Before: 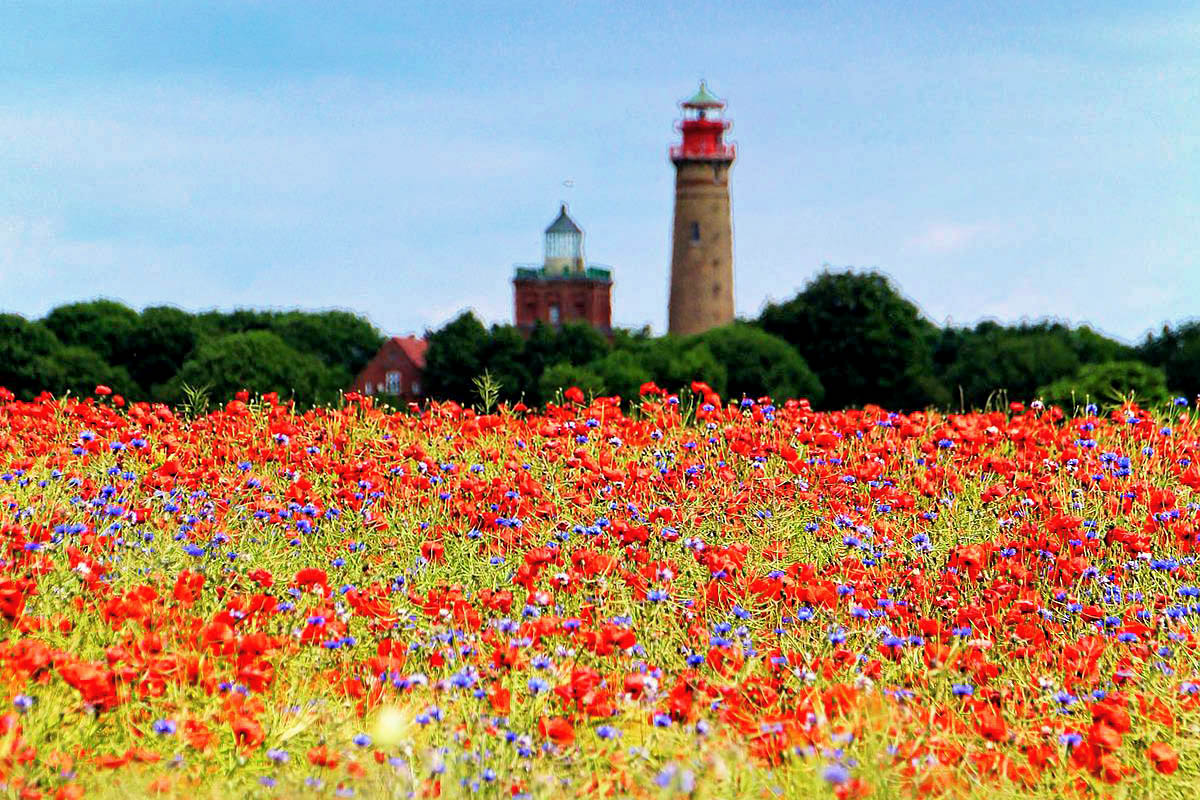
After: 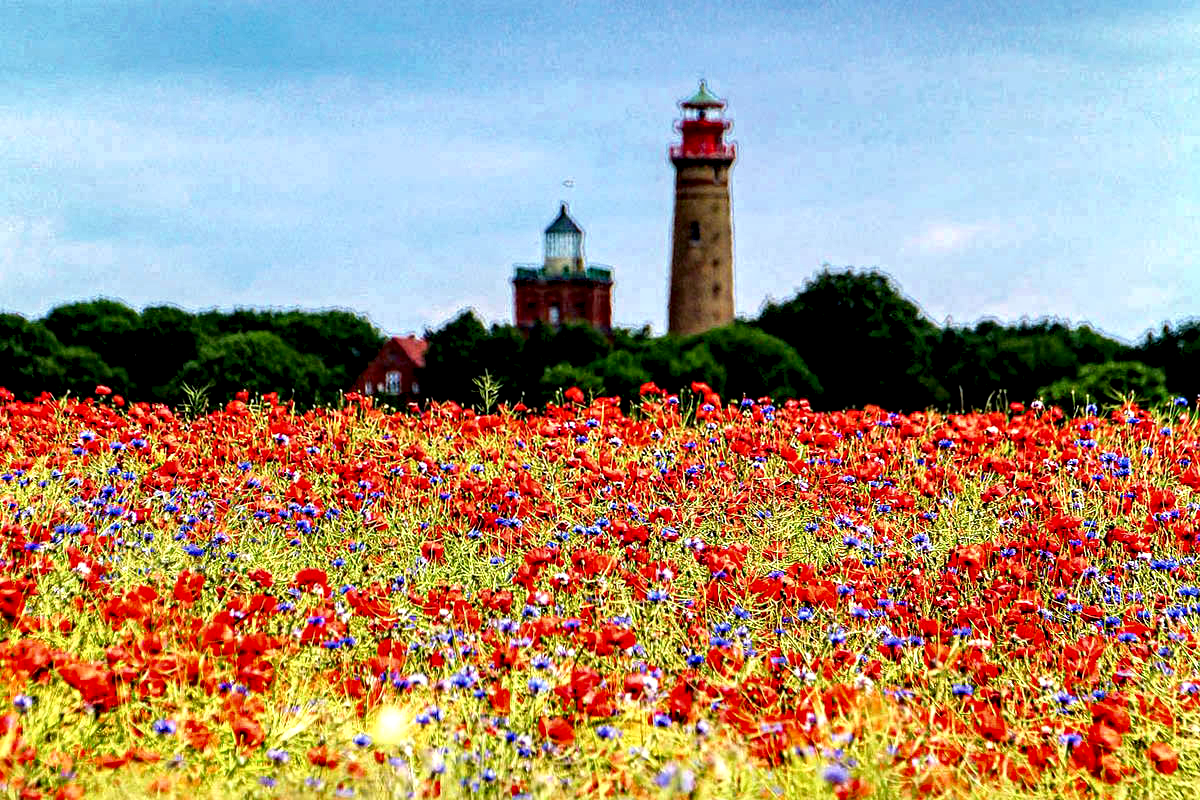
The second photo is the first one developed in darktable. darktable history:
exposure: black level correction 0.007, compensate highlight preservation false
haze removal: compatibility mode true, adaptive false
local contrast: highlights 80%, shadows 57%, detail 175%, midtone range 0.602
